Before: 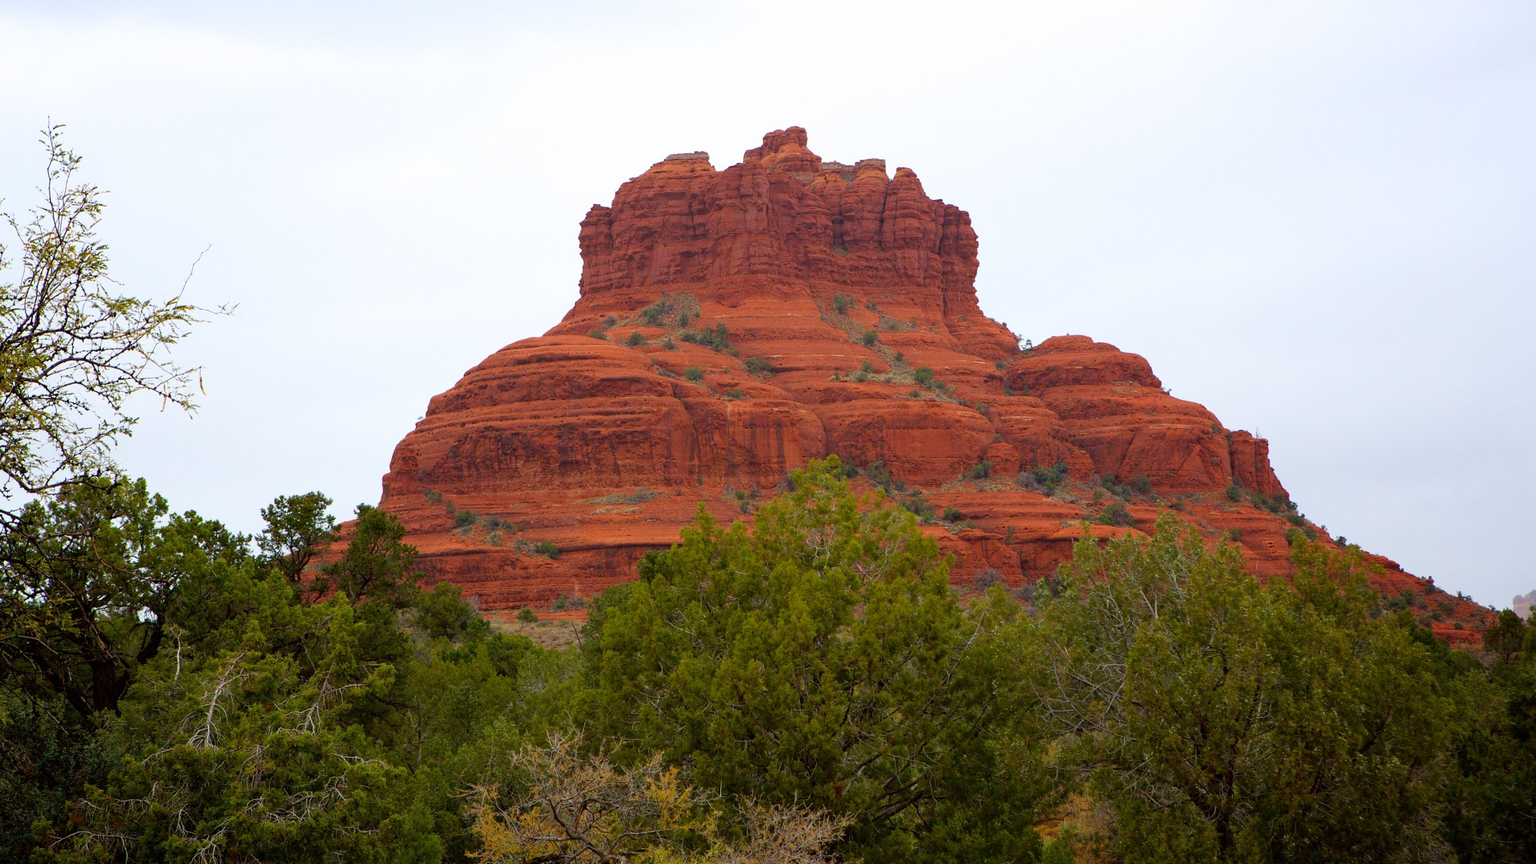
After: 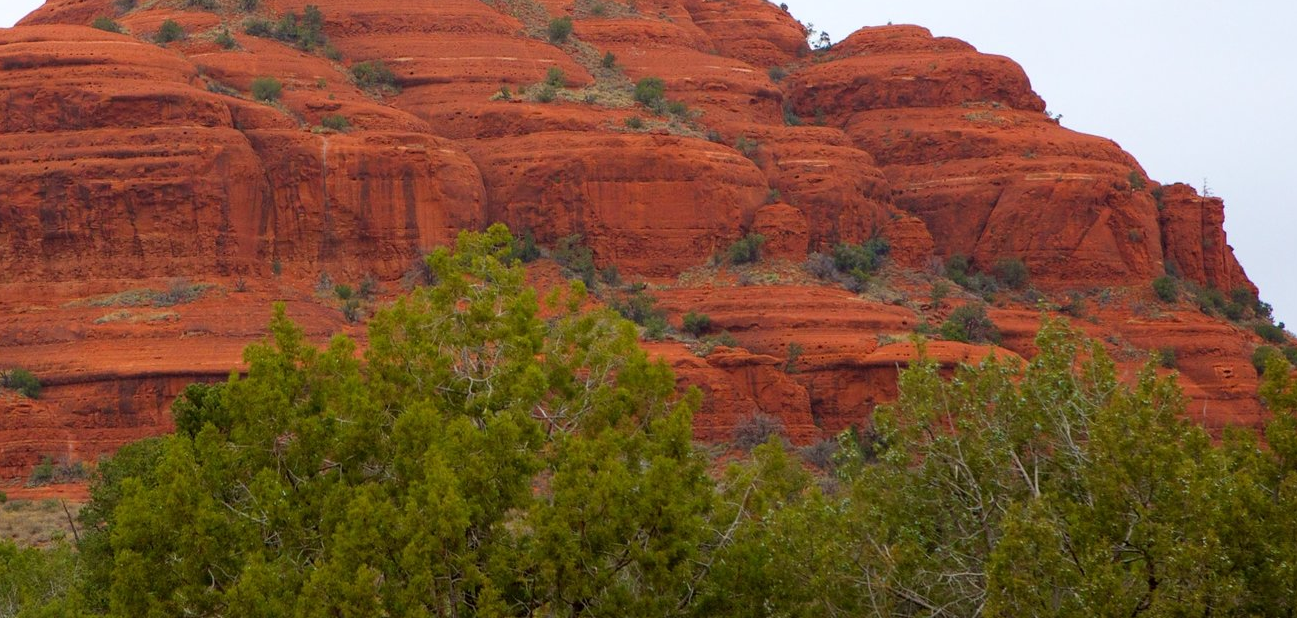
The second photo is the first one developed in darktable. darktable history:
crop: left 34.792%, top 37.109%, right 14.523%, bottom 19.95%
